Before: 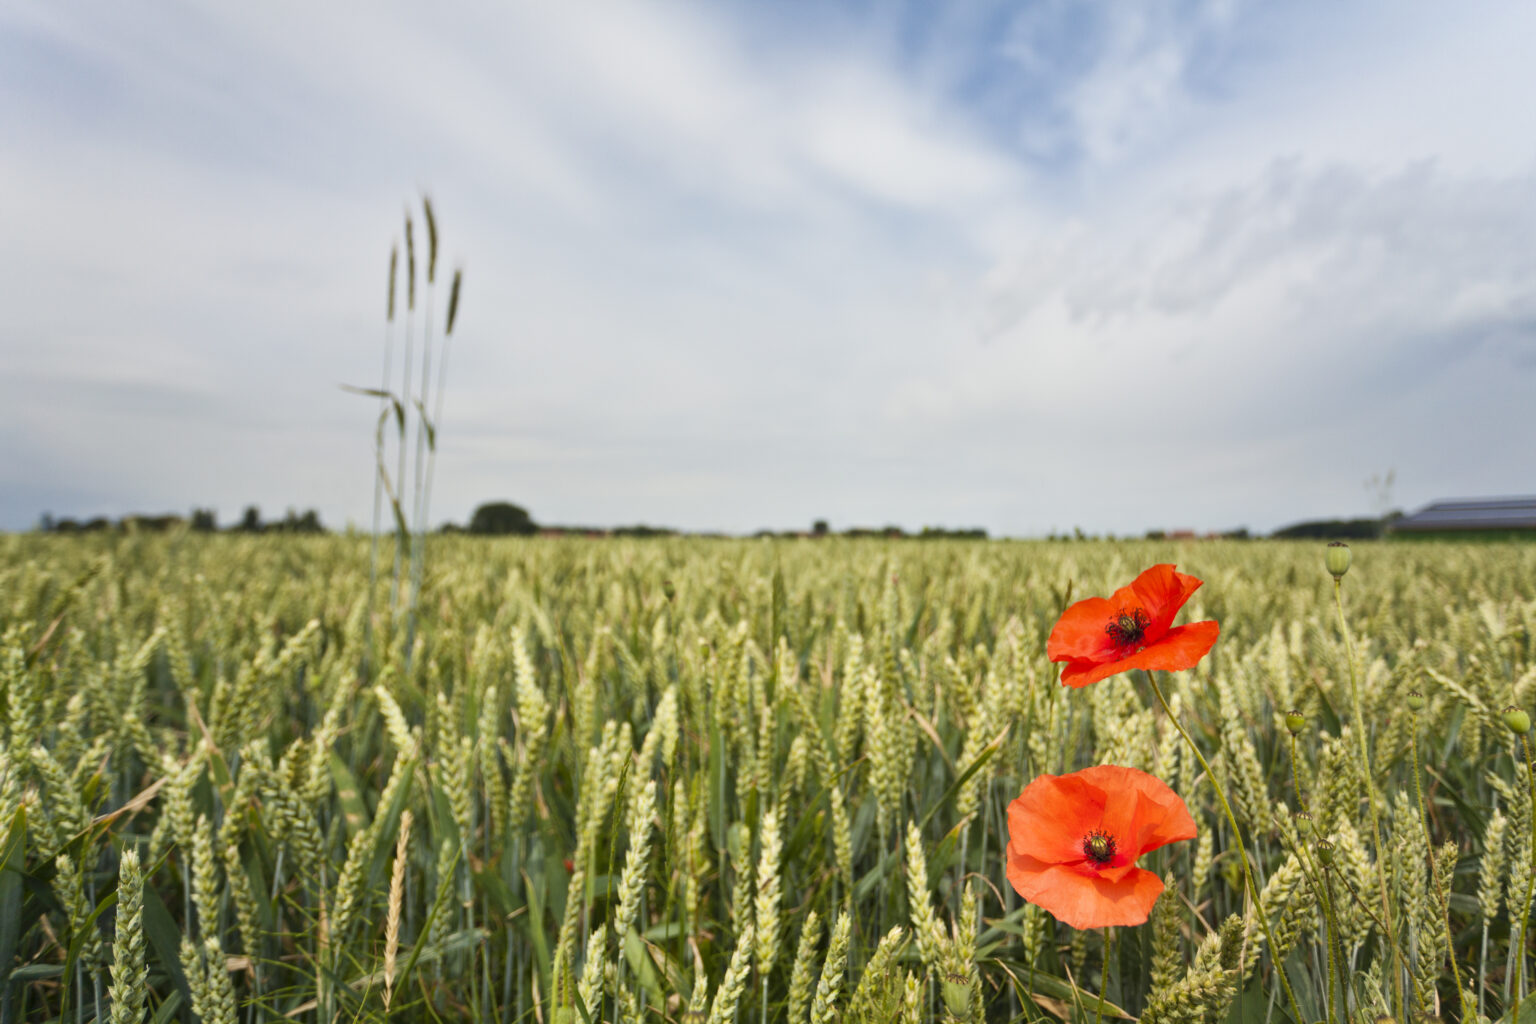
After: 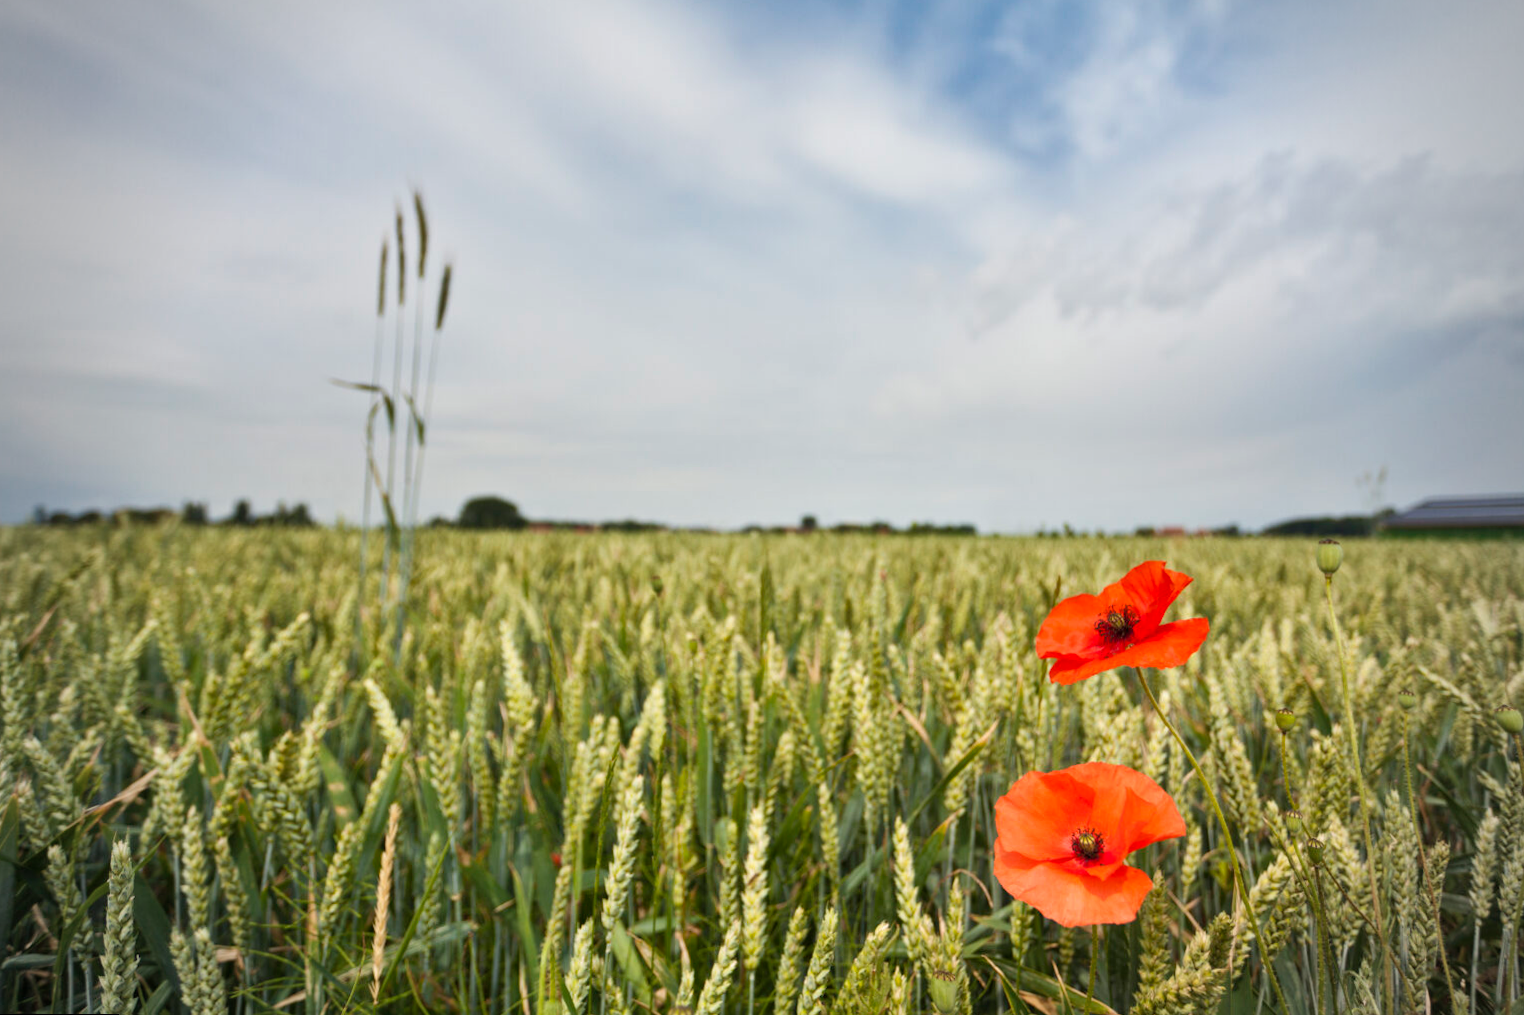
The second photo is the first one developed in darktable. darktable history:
rotate and perspective: rotation 0.192°, lens shift (horizontal) -0.015, crop left 0.005, crop right 0.996, crop top 0.006, crop bottom 0.99
shadows and highlights: shadows 37.27, highlights -28.18, soften with gaussian
vignetting: on, module defaults
